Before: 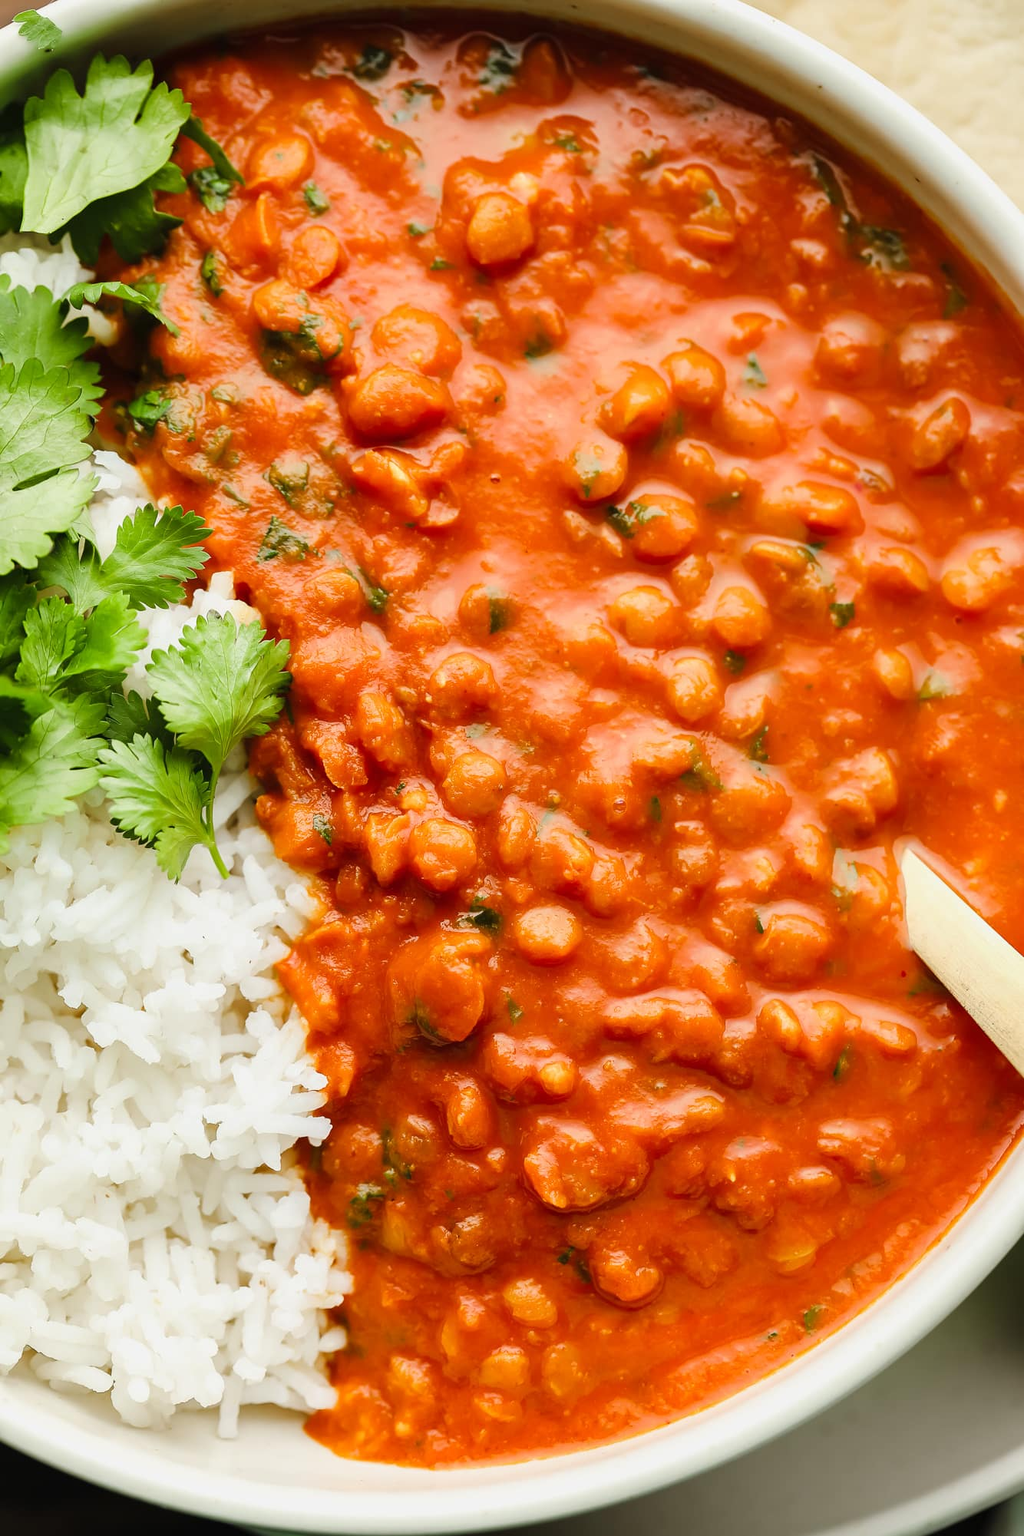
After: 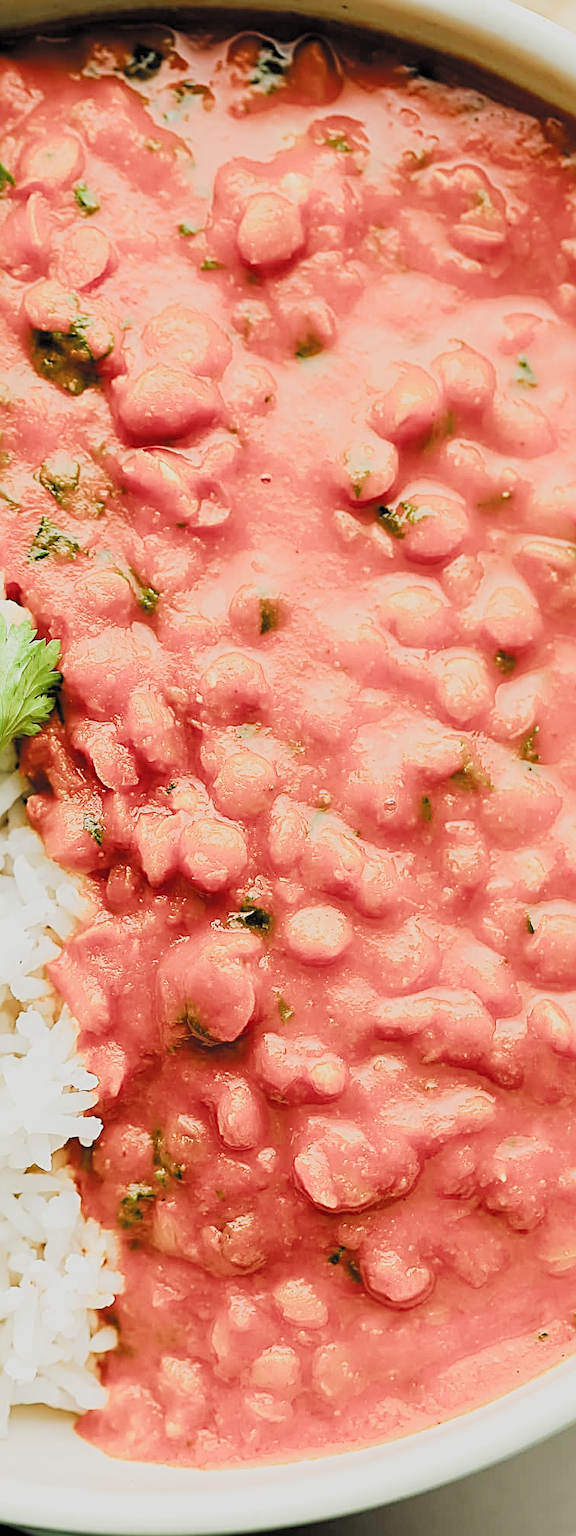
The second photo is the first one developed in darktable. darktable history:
sharpen: radius 3.047, amount 0.766
crop and rotate: left 22.438%, right 21.249%
contrast equalizer: octaves 7, y [[0.5, 0.488, 0.462, 0.461, 0.491, 0.5], [0.5 ×6], [0.5 ×6], [0 ×6], [0 ×6]], mix 0.167
exposure: exposure 0.746 EV, compensate highlight preservation false
filmic rgb: black relative exposure -4.38 EV, white relative exposure 4.56 EV, hardness 2.38, contrast 1.058, color science v5 (2021), iterations of high-quality reconstruction 0, contrast in shadows safe, contrast in highlights safe
